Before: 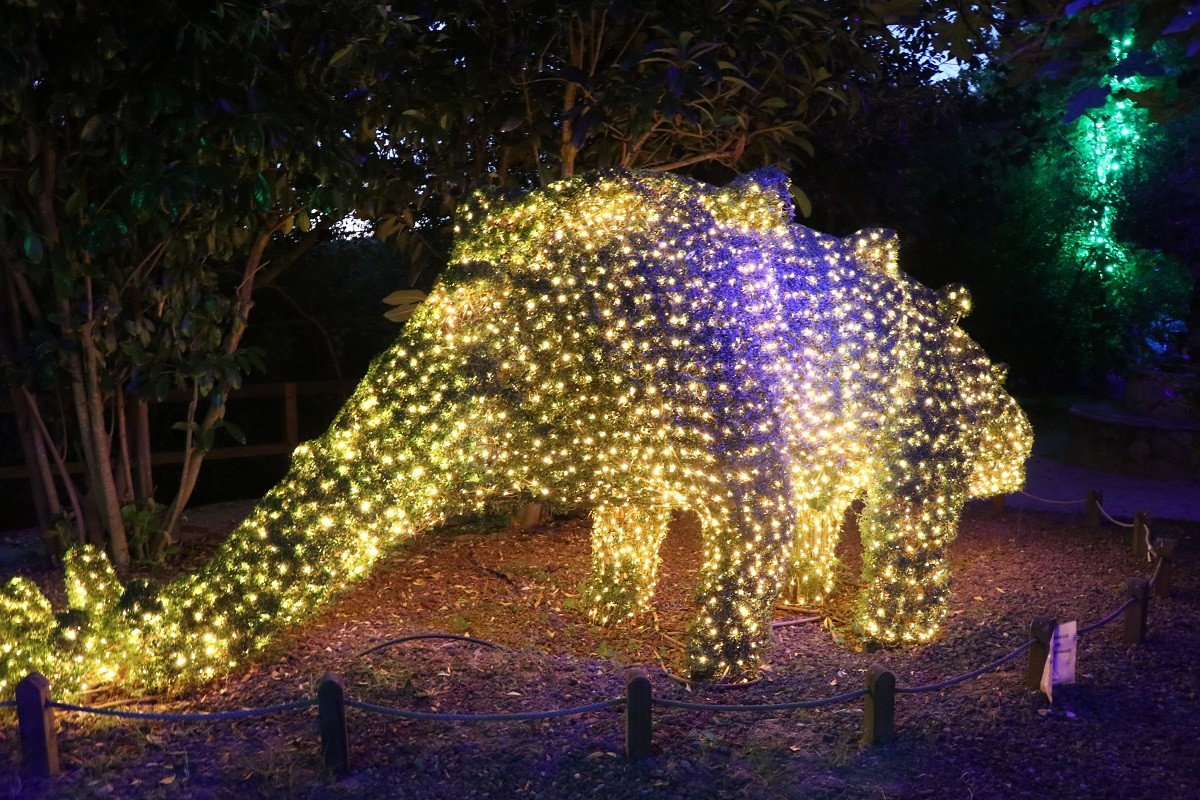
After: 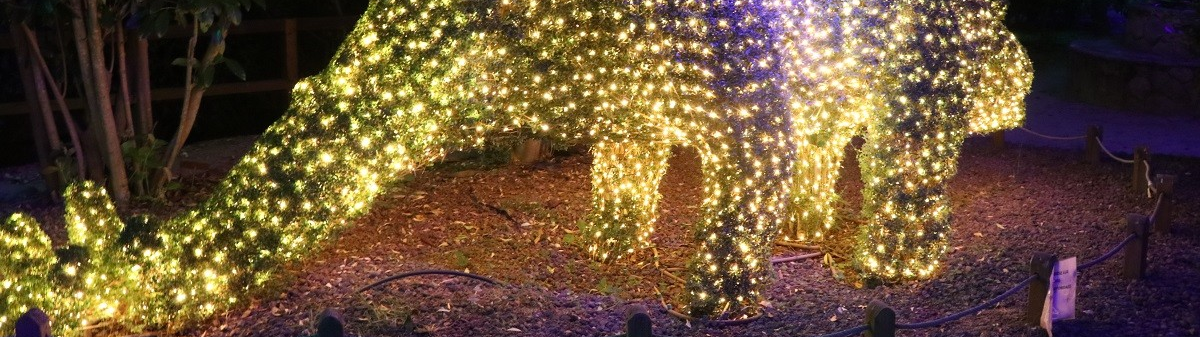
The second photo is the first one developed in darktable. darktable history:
crop: top 45.56%, bottom 12.266%
